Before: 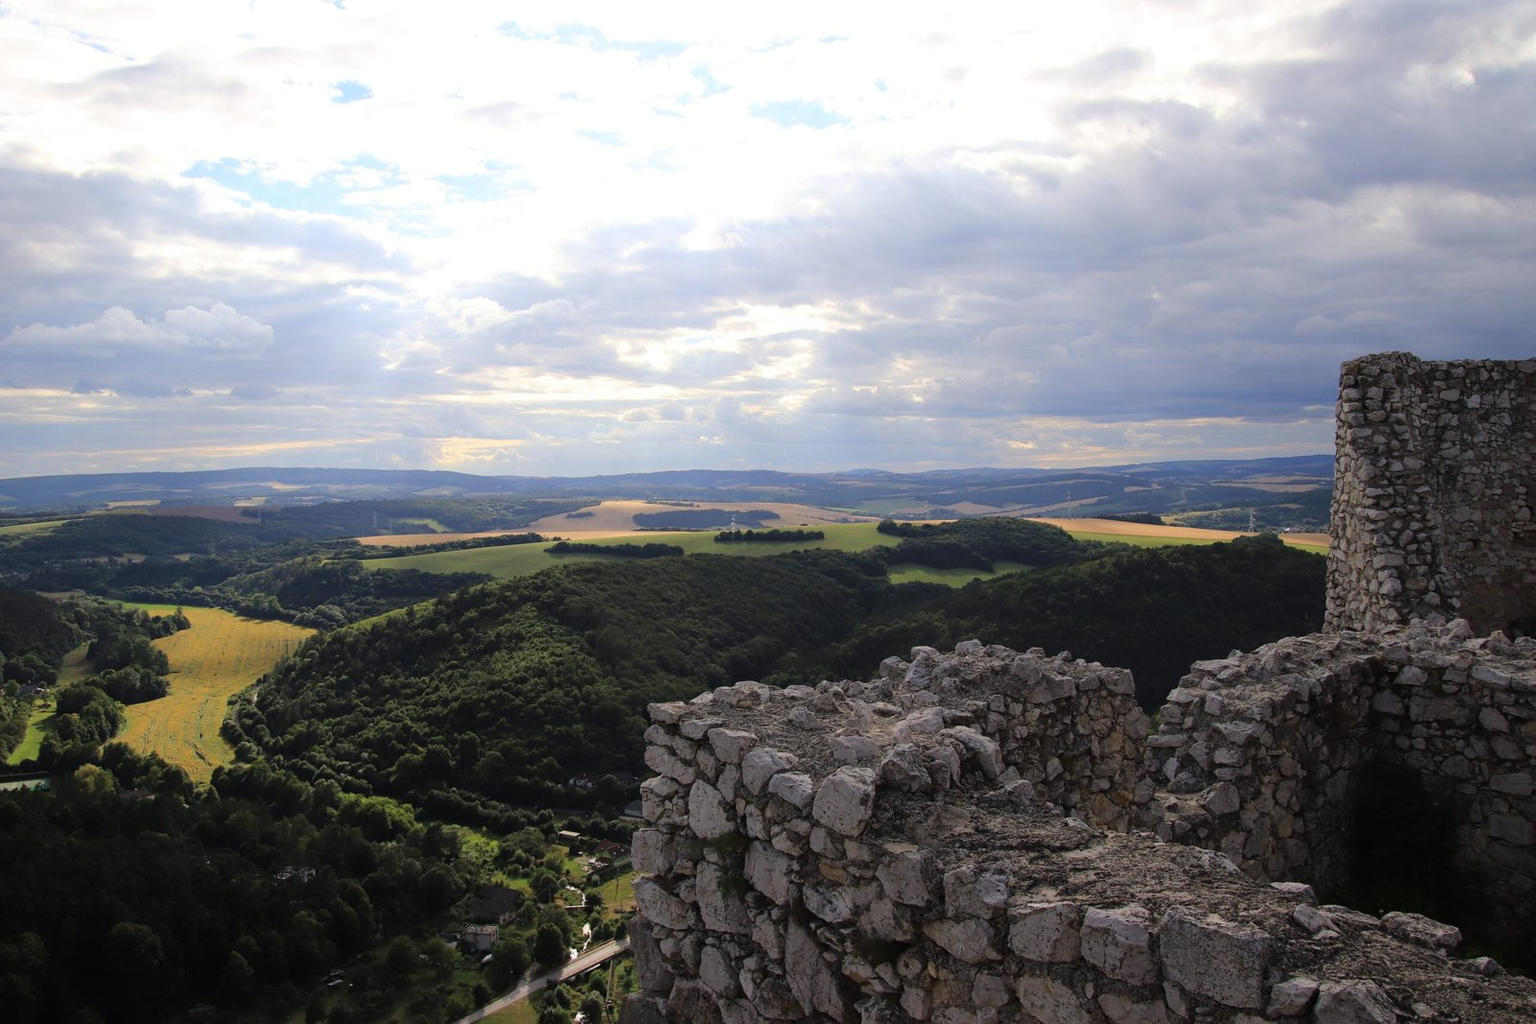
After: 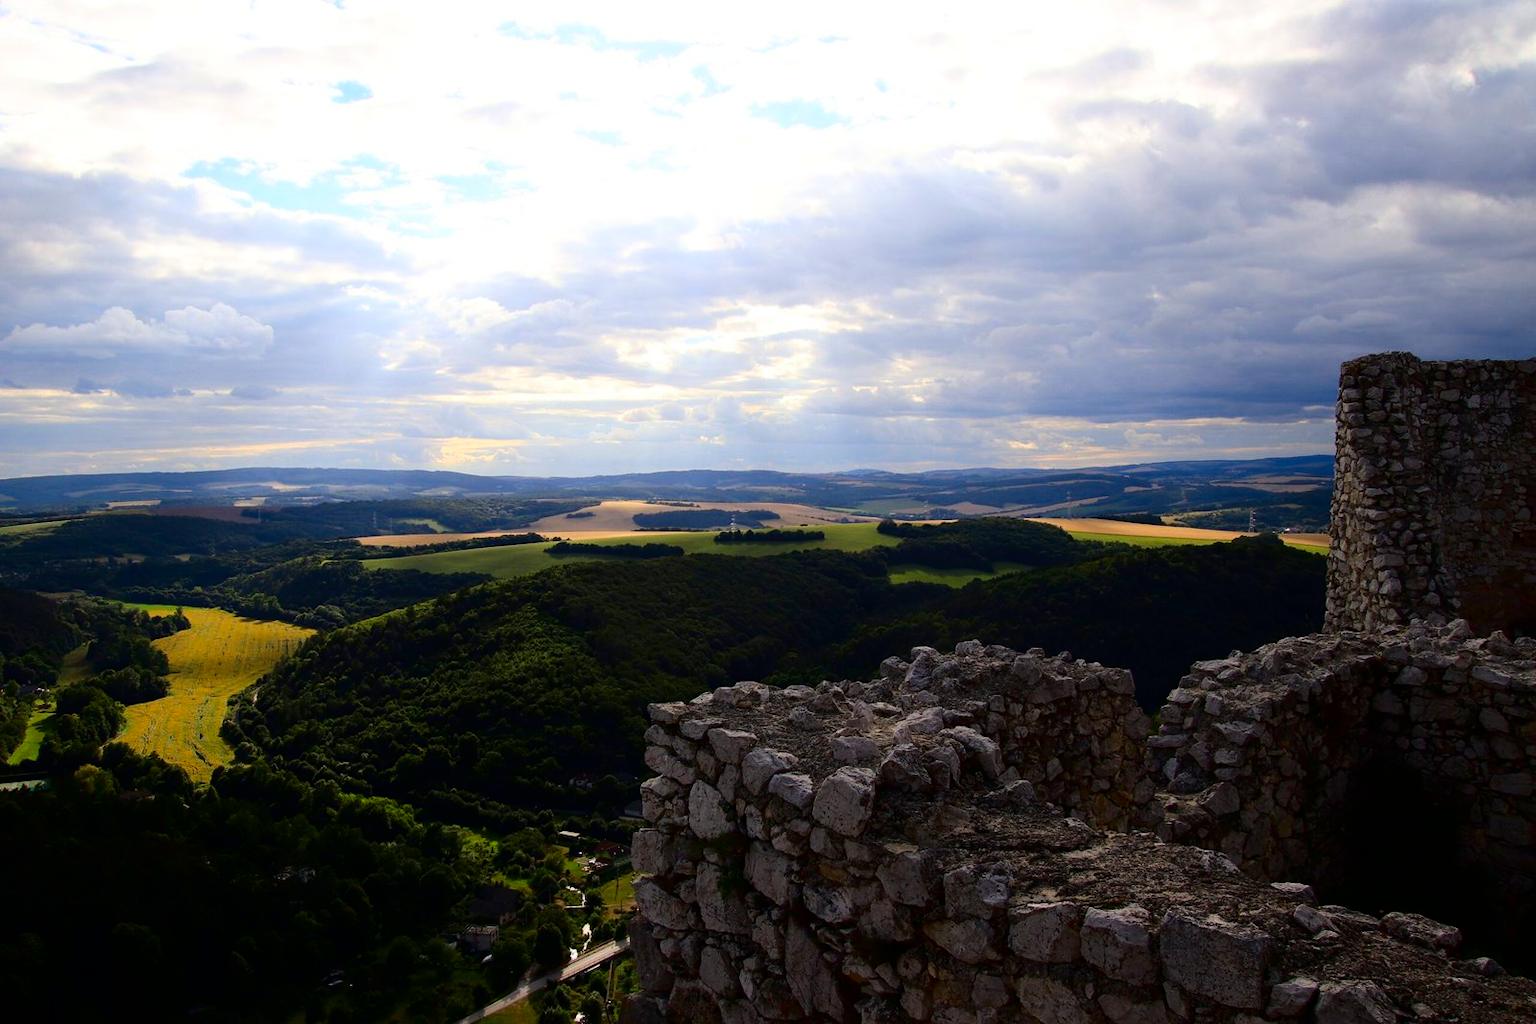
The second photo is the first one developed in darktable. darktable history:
contrast brightness saturation: contrast 0.22, brightness -0.19, saturation 0.24
color balance: output saturation 110%
